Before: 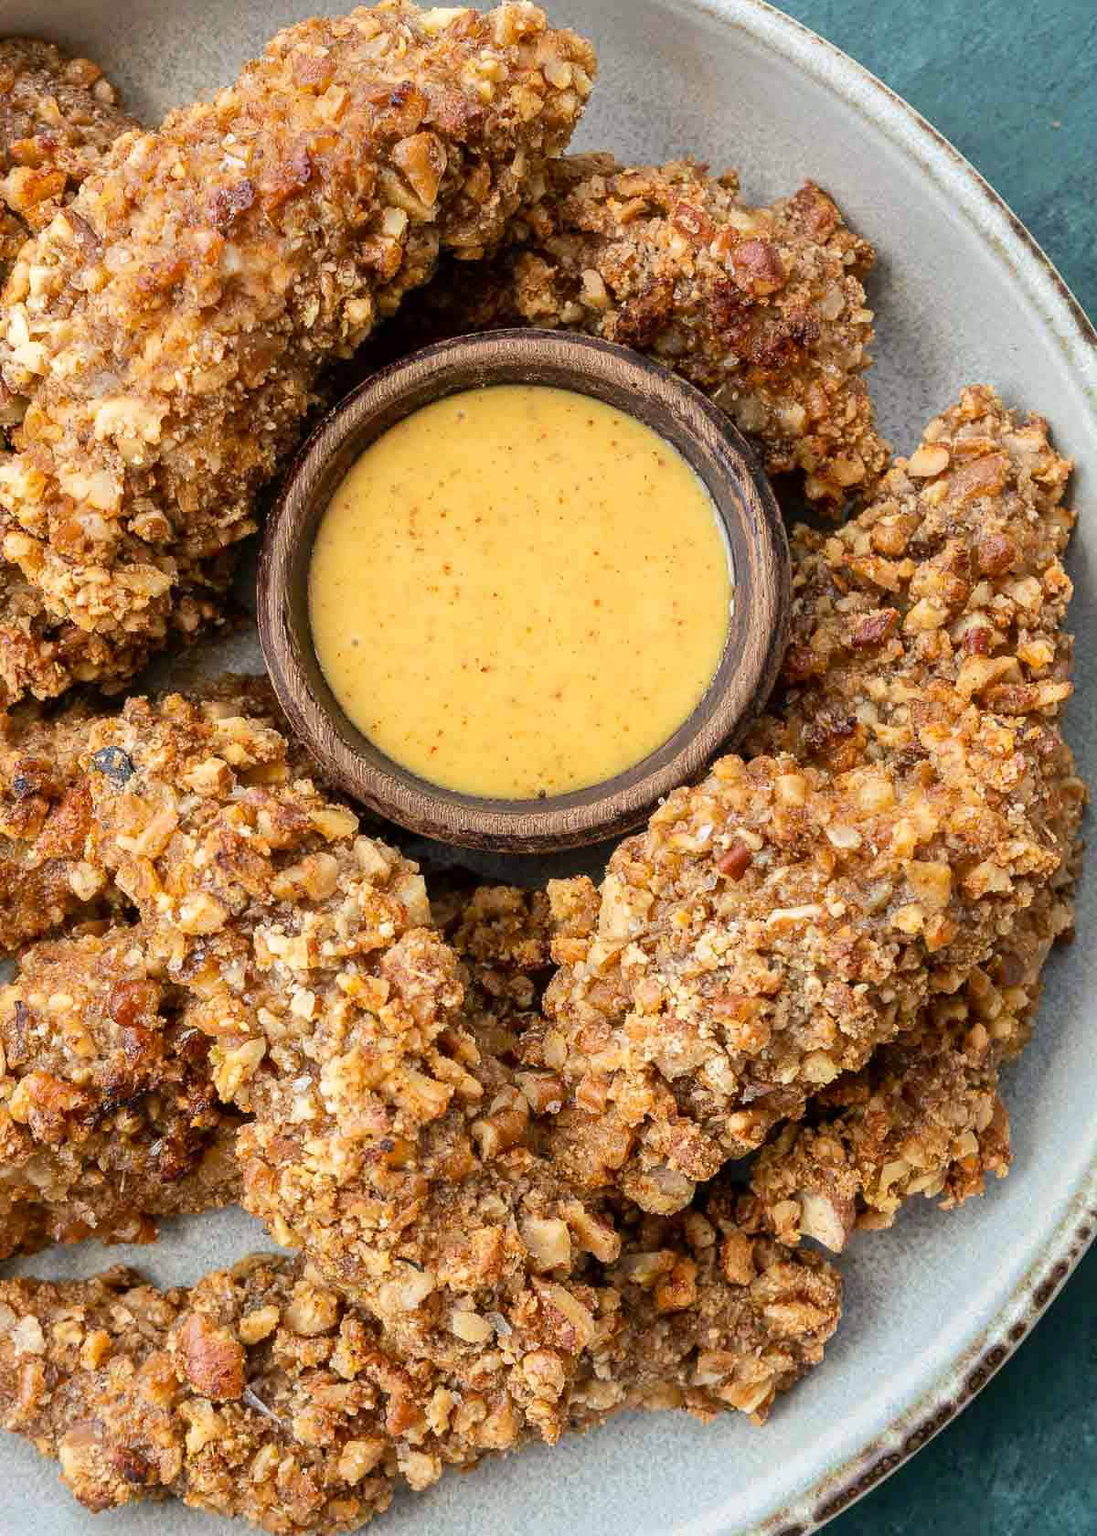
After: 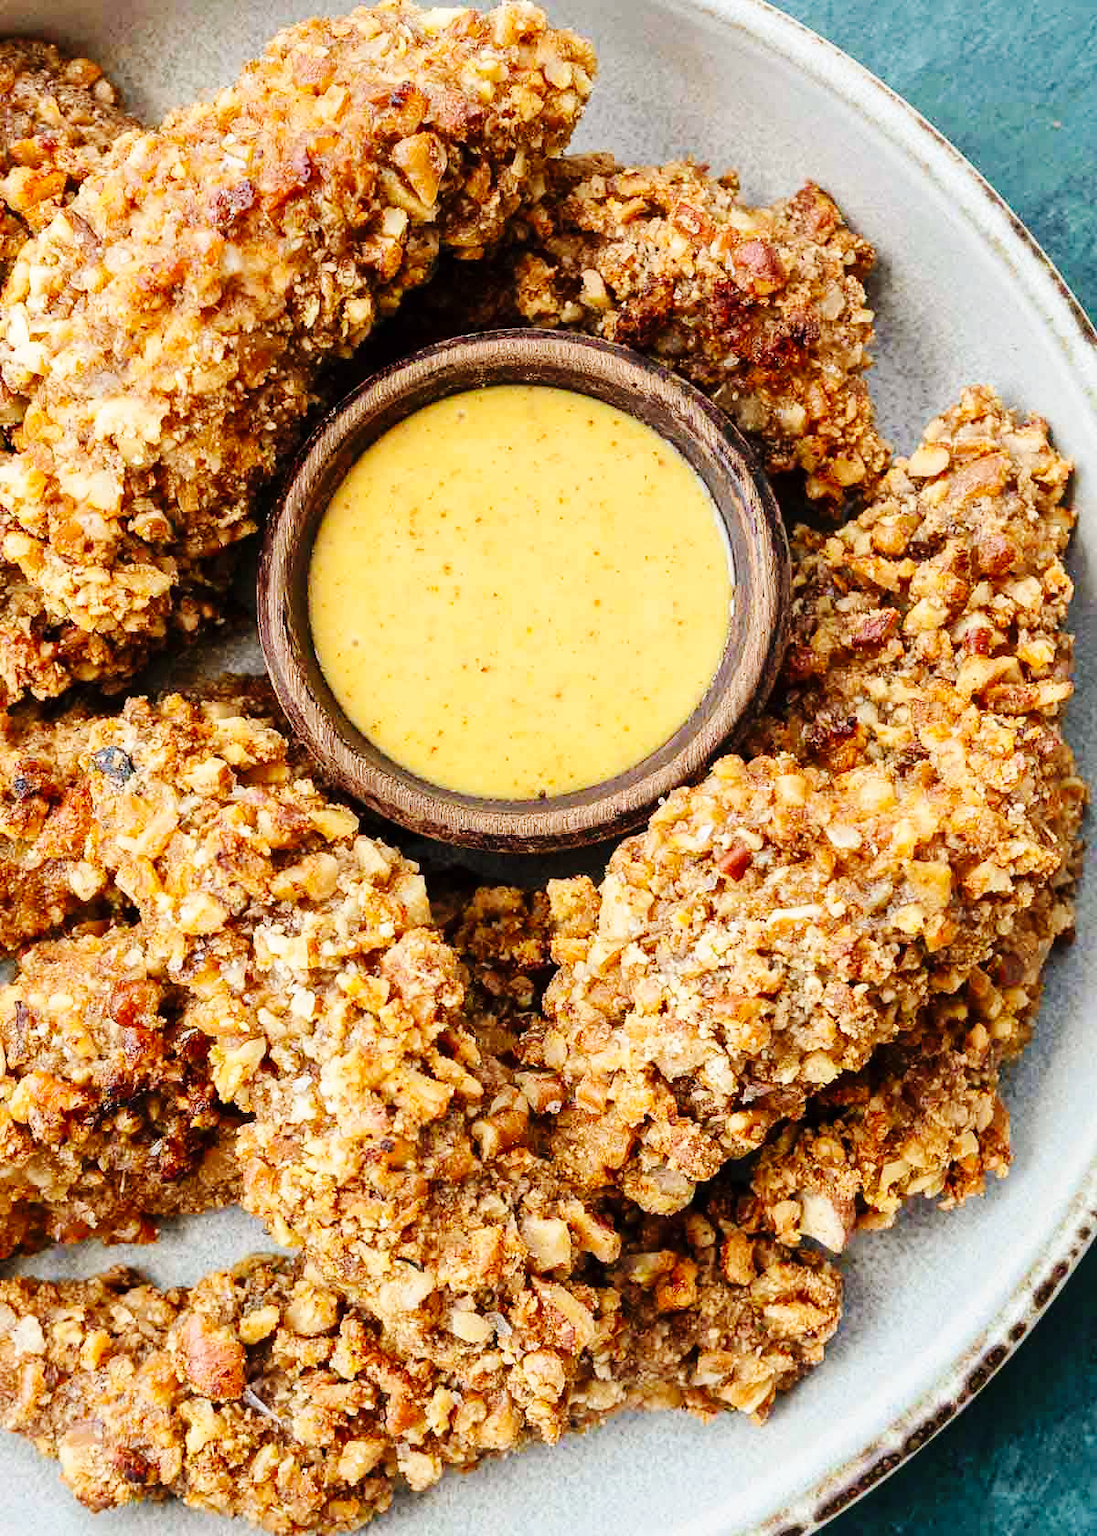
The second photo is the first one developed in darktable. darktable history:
tone equalizer: on, module defaults
base curve: curves: ch0 [(0, 0) (0.036, 0.025) (0.121, 0.166) (0.206, 0.329) (0.605, 0.79) (1, 1)], preserve colors none
